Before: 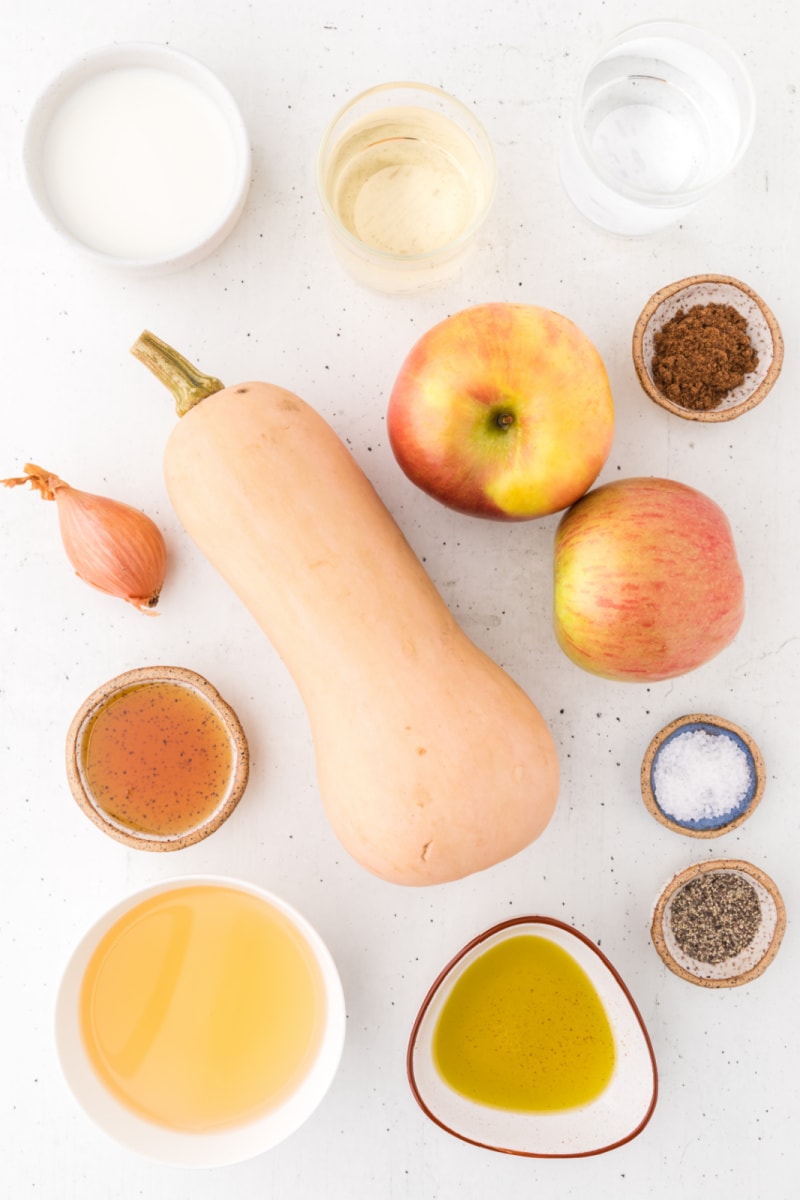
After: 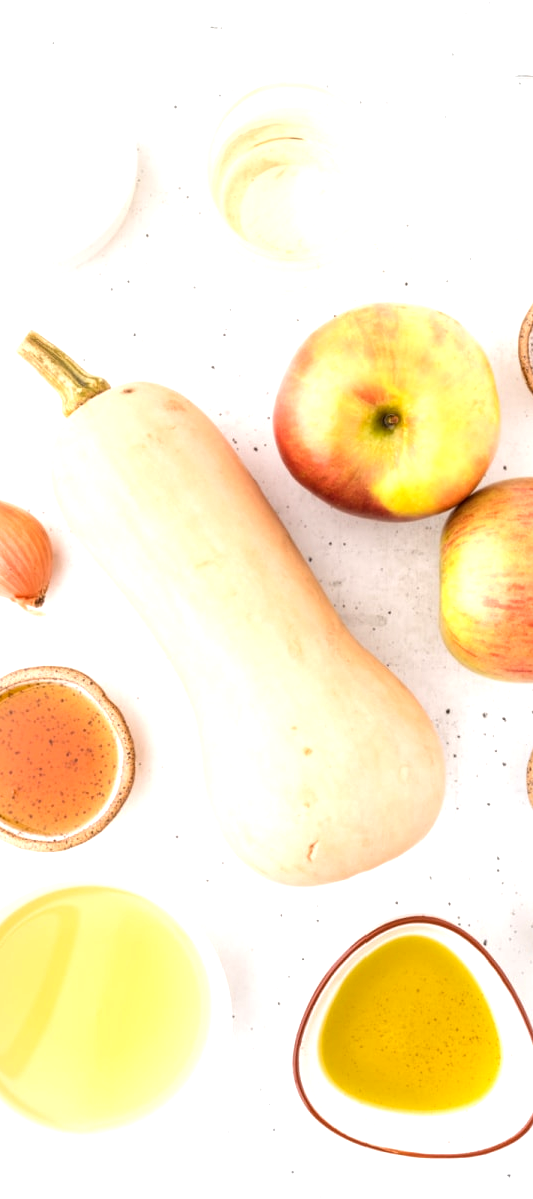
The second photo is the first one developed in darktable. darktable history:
crop and rotate: left 14.292%, right 19.041%
exposure: exposure 0.669 EV, compensate highlight preservation false
local contrast: on, module defaults
rotate and perspective: crop left 0, crop top 0
